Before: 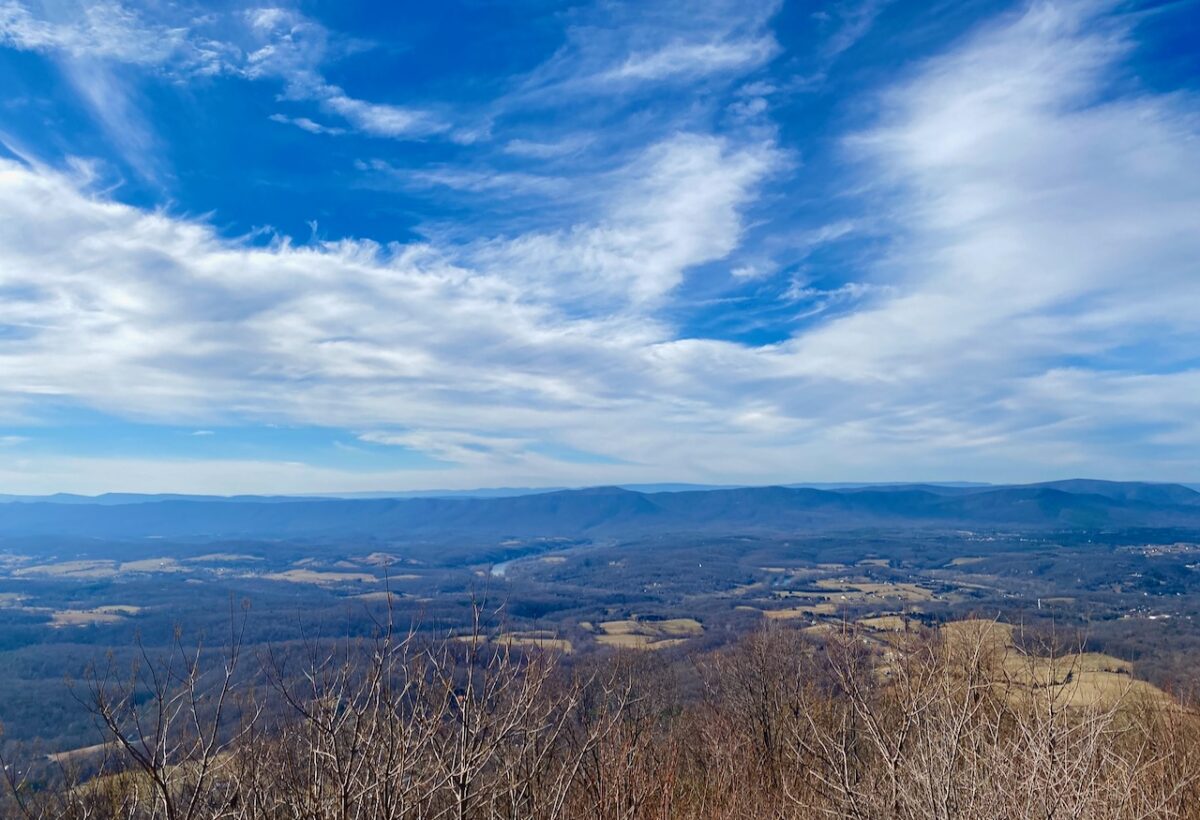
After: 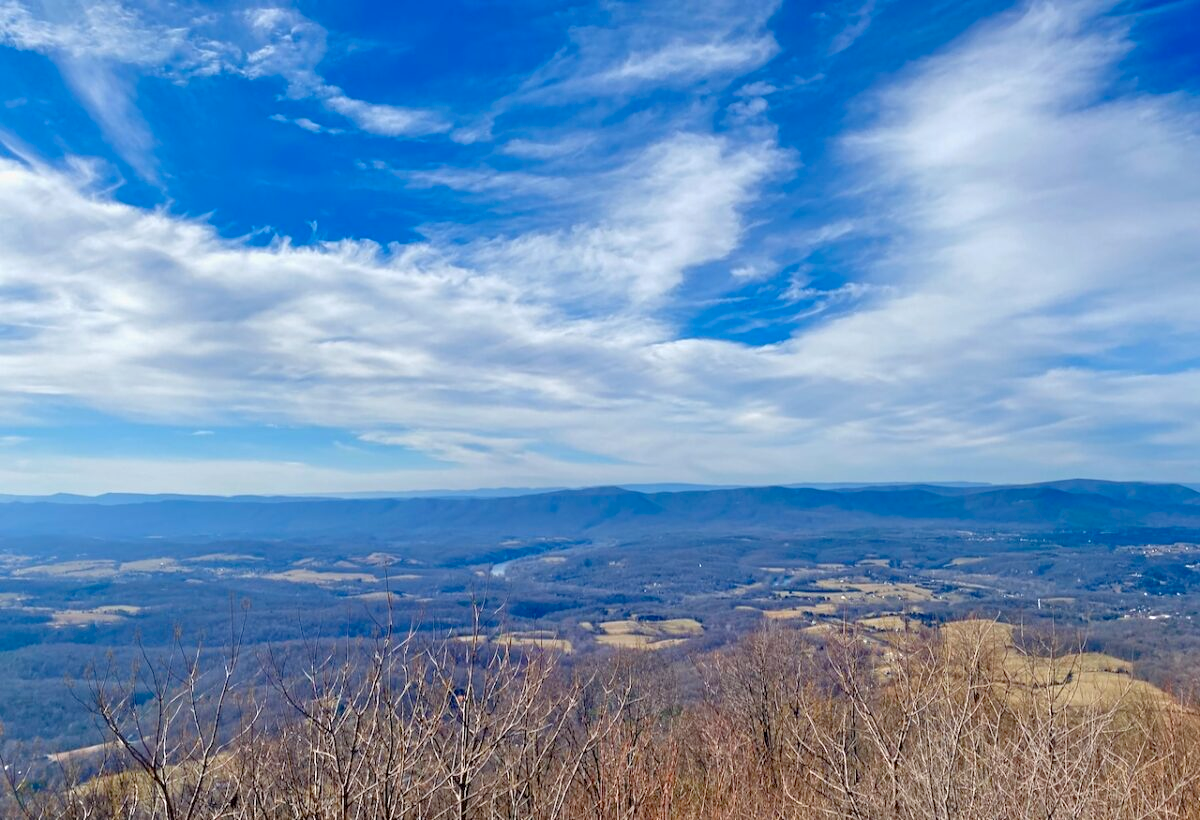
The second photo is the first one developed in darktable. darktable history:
tone equalizer: -7 EV 0.147 EV, -6 EV 0.565 EV, -5 EV 1.16 EV, -4 EV 1.33 EV, -3 EV 1.14 EV, -2 EV 0.6 EV, -1 EV 0.15 EV
